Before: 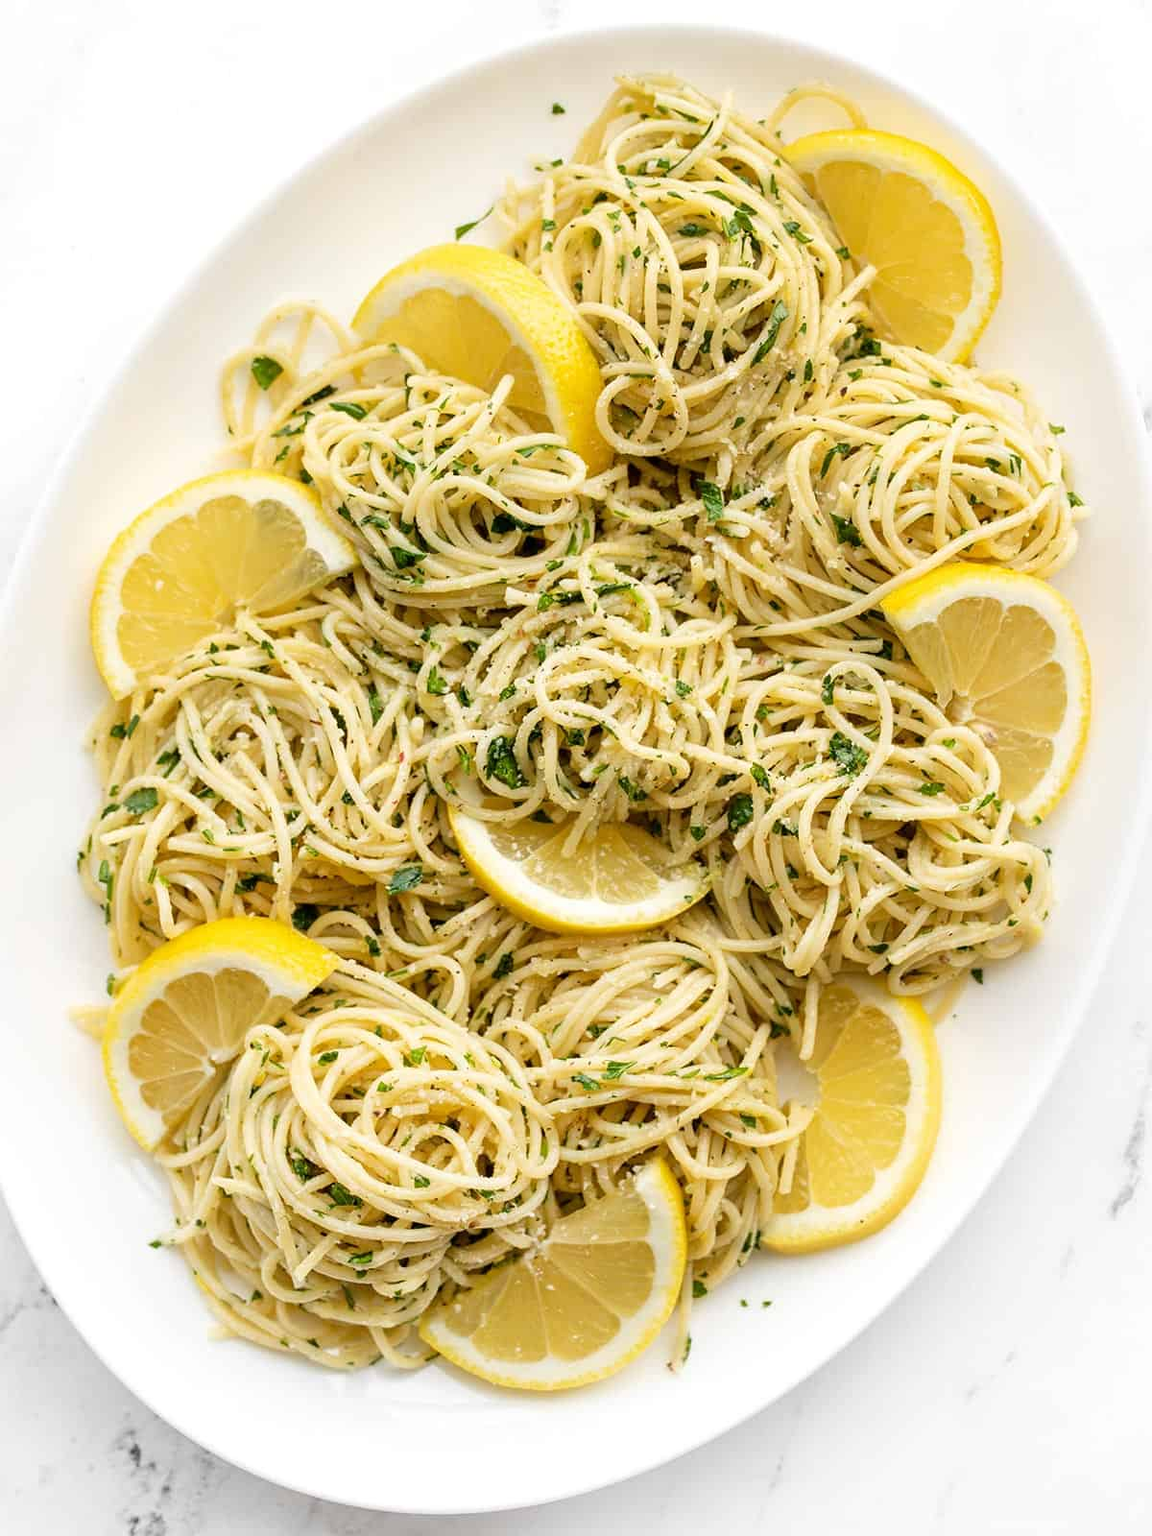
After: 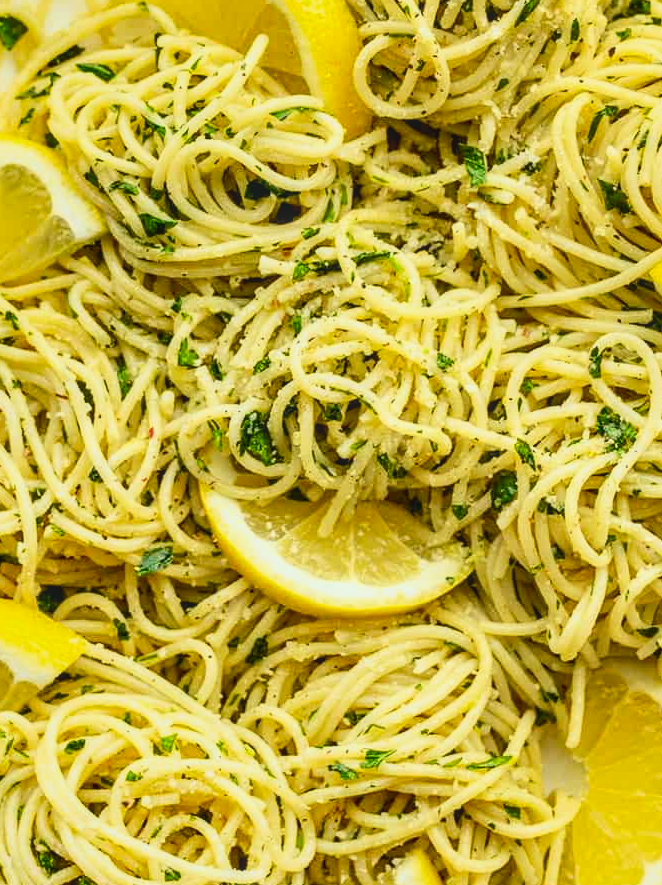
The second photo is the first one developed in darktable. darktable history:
crop and rotate: left 22.301%, top 22.295%, right 22.451%, bottom 22.369%
local contrast: on, module defaults
contrast brightness saturation: contrast -0.169, brightness 0.051, saturation -0.119
shadows and highlights: low approximation 0.01, soften with gaussian
contrast equalizer: octaves 7, y [[0.509, 0.517, 0.523, 0.523, 0.517, 0.509], [0.5 ×6], [0.5 ×6], [0 ×6], [0 ×6]]
tone curve: curves: ch0 [(0, 0.012) (0.093, 0.11) (0.345, 0.425) (0.457, 0.562) (0.628, 0.738) (0.839, 0.909) (0.998, 0.978)]; ch1 [(0, 0) (0.437, 0.408) (0.472, 0.47) (0.502, 0.497) (0.527, 0.523) (0.568, 0.577) (0.62, 0.66) (0.669, 0.748) (0.859, 0.899) (1, 1)]; ch2 [(0, 0) (0.33, 0.301) (0.421, 0.443) (0.473, 0.498) (0.509, 0.502) (0.535, 0.545) (0.549, 0.576) (0.644, 0.703) (1, 1)], color space Lab, independent channels, preserve colors none
color correction: highlights a* -4.29, highlights b* 6.43
